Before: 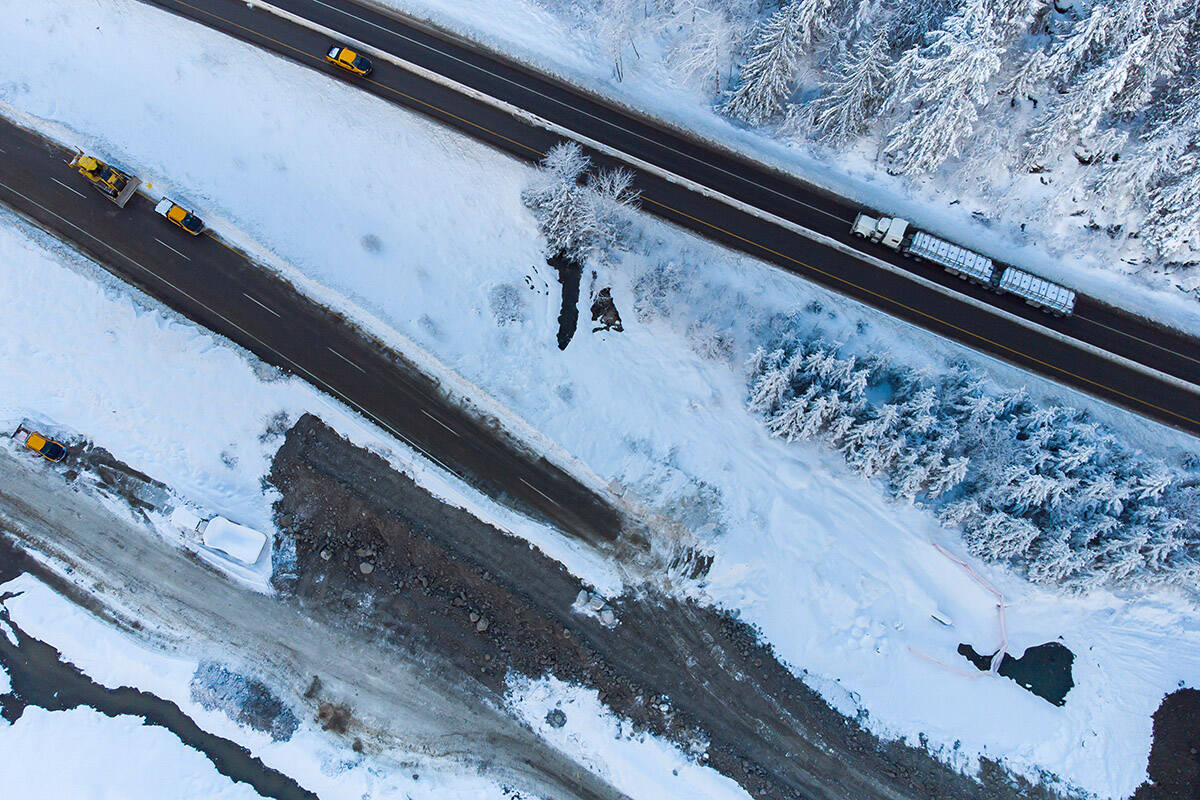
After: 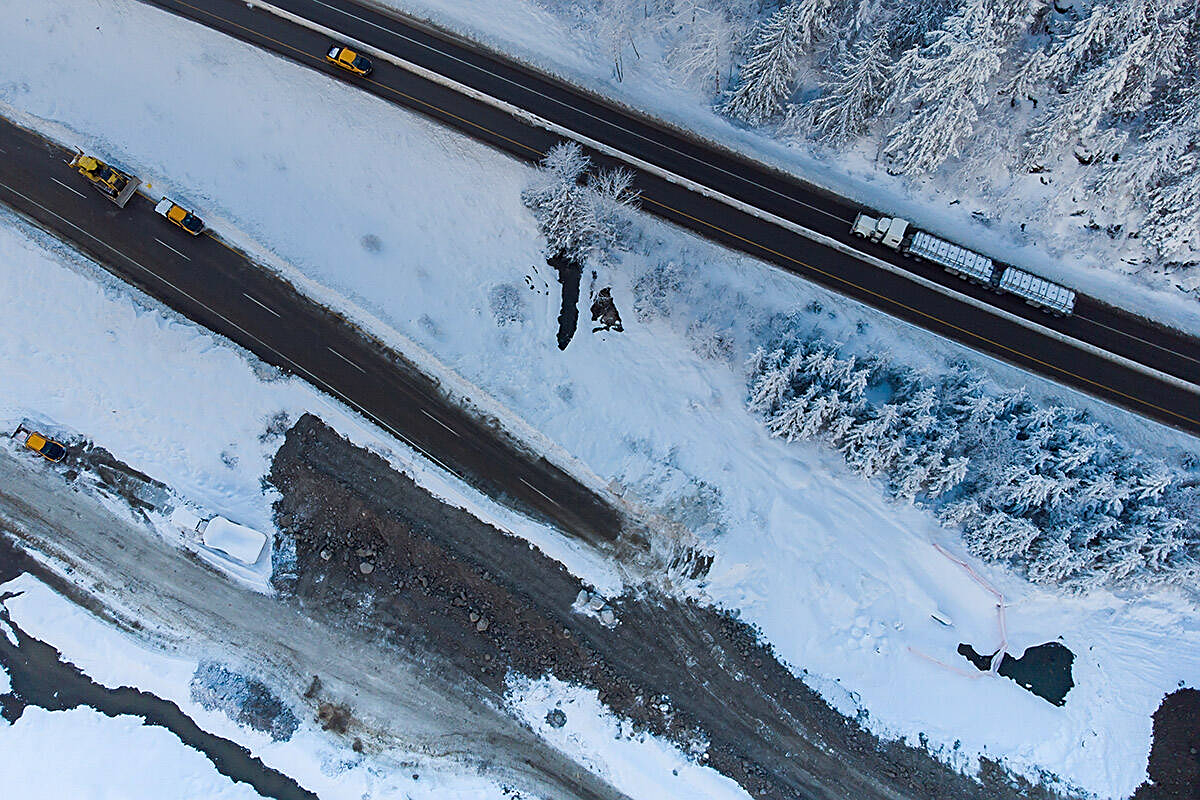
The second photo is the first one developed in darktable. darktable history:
white balance: emerald 1
graduated density: on, module defaults
sharpen: on, module defaults
